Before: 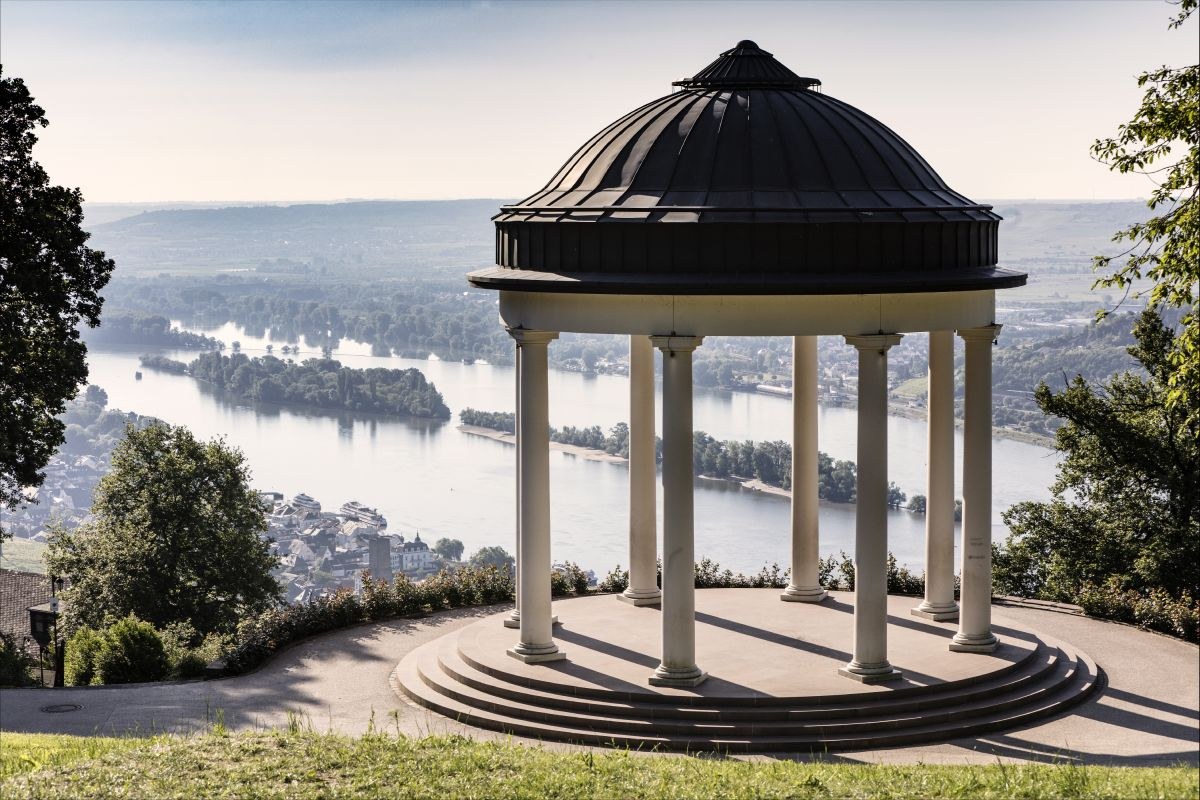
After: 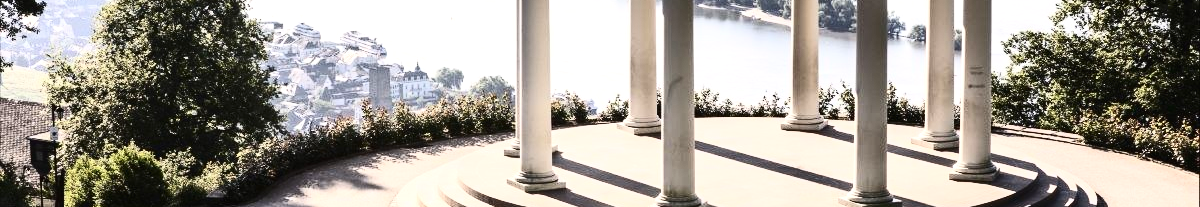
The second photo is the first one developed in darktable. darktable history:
contrast brightness saturation: contrast 0.385, brightness 0.107
crop and rotate: top 59.044%, bottom 15.004%
exposure: black level correction -0.002, exposure 0.528 EV, compensate highlight preservation false
